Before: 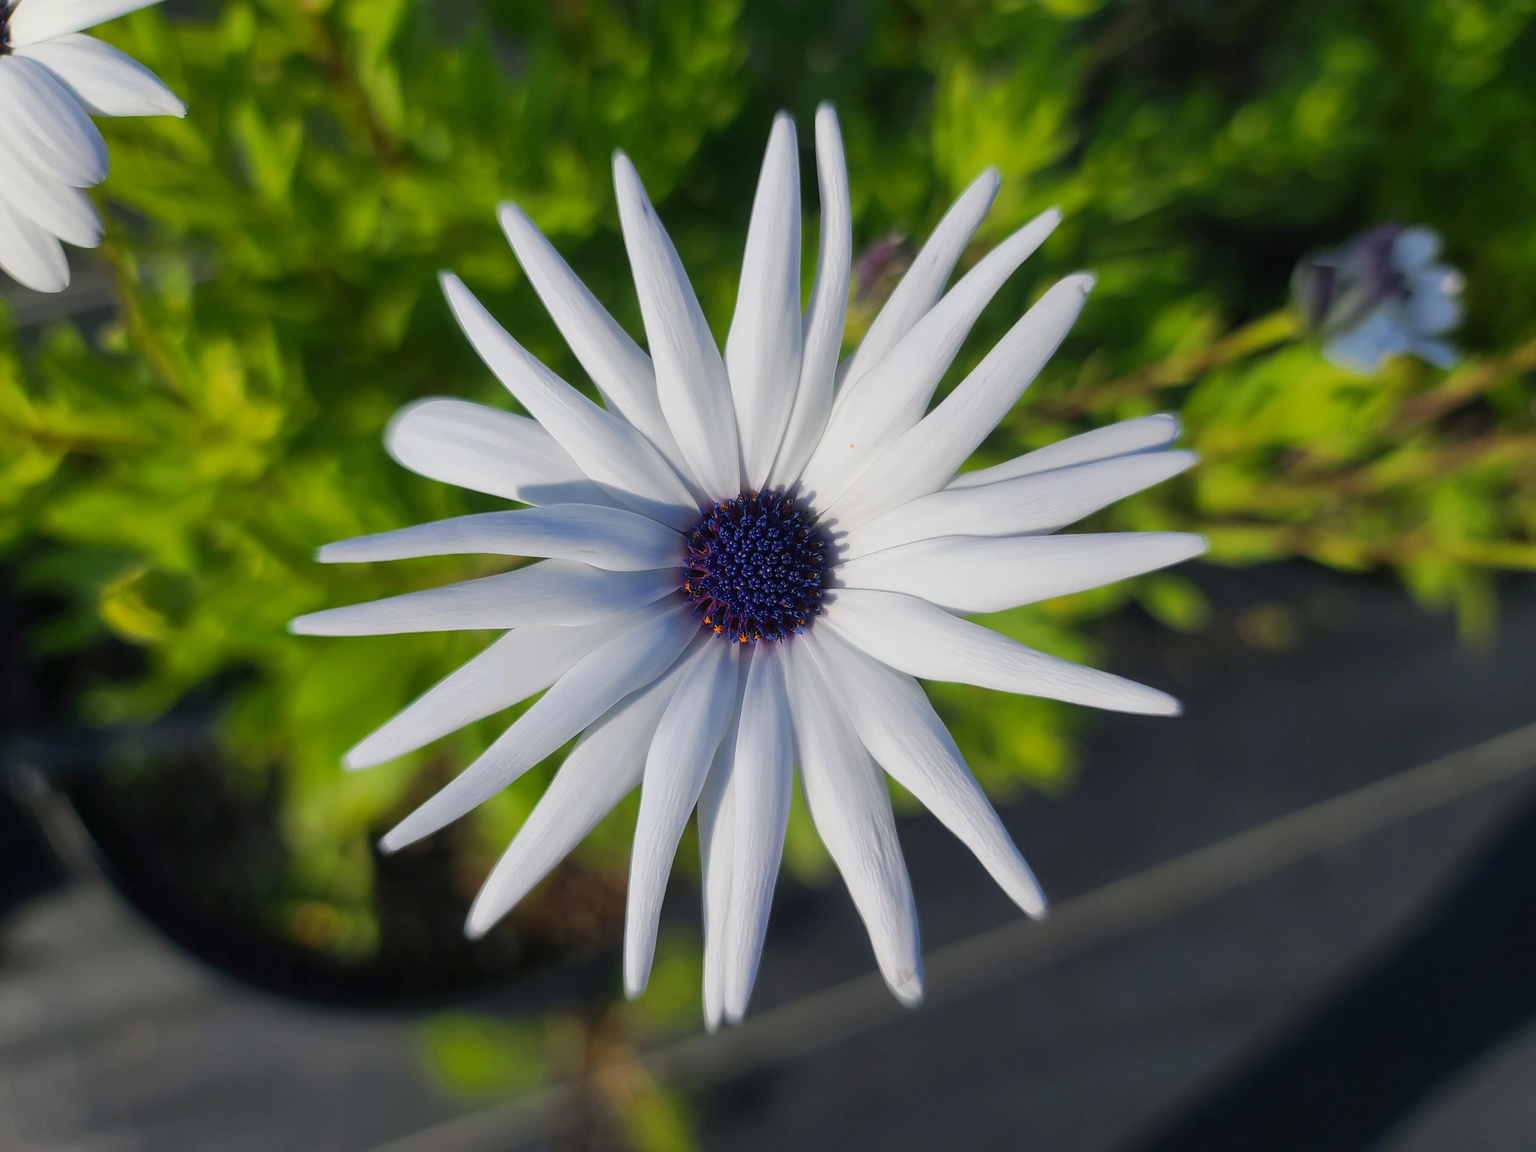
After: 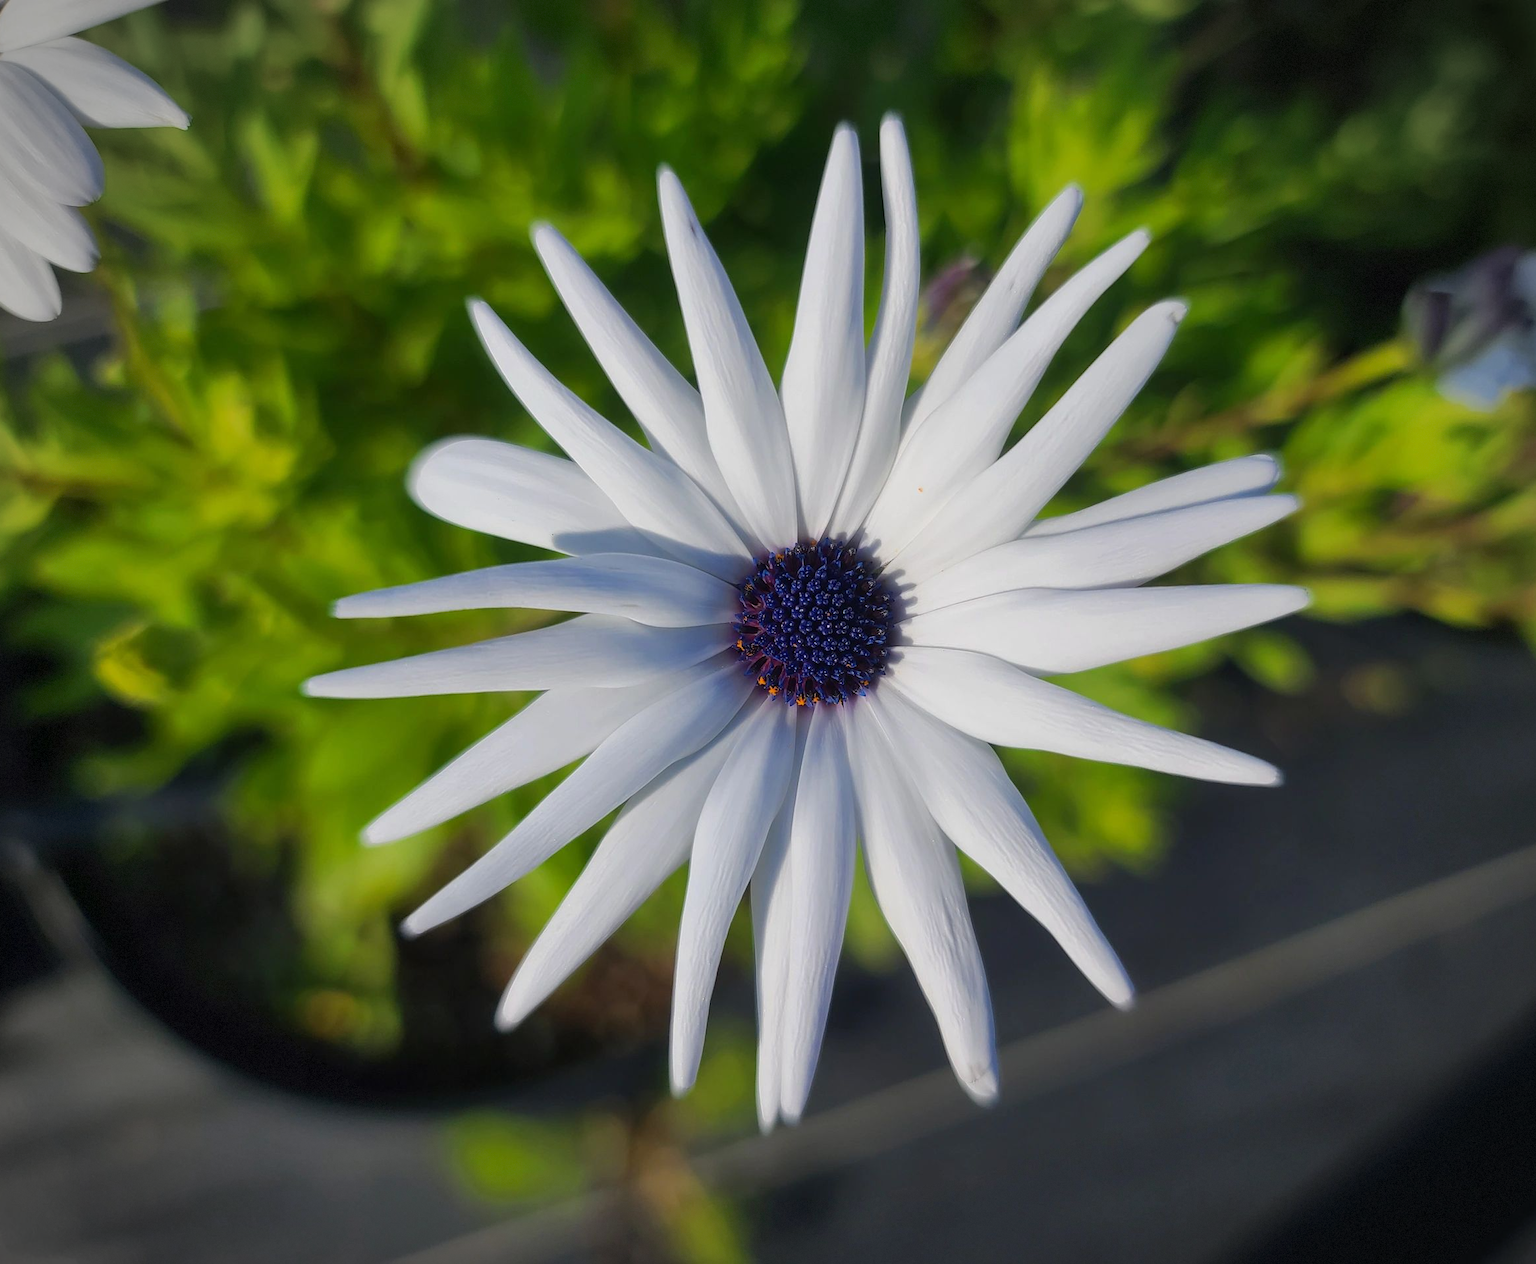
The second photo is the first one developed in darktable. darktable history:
vignetting: fall-off start 88.62%, fall-off radius 44.12%, width/height ratio 1.166, dithering 8-bit output
crop and rotate: left 0.912%, right 7.98%
